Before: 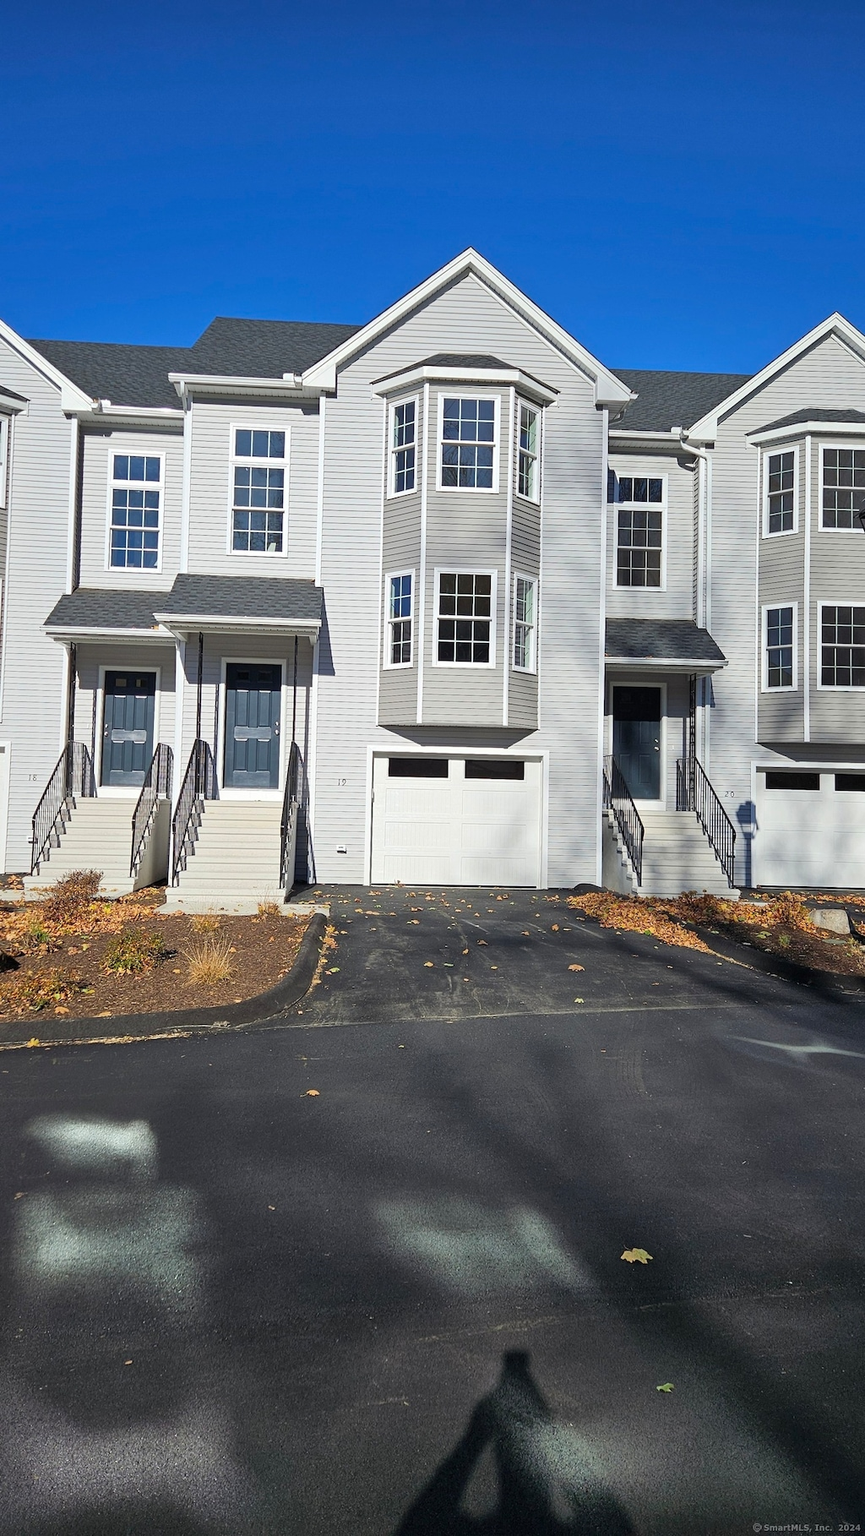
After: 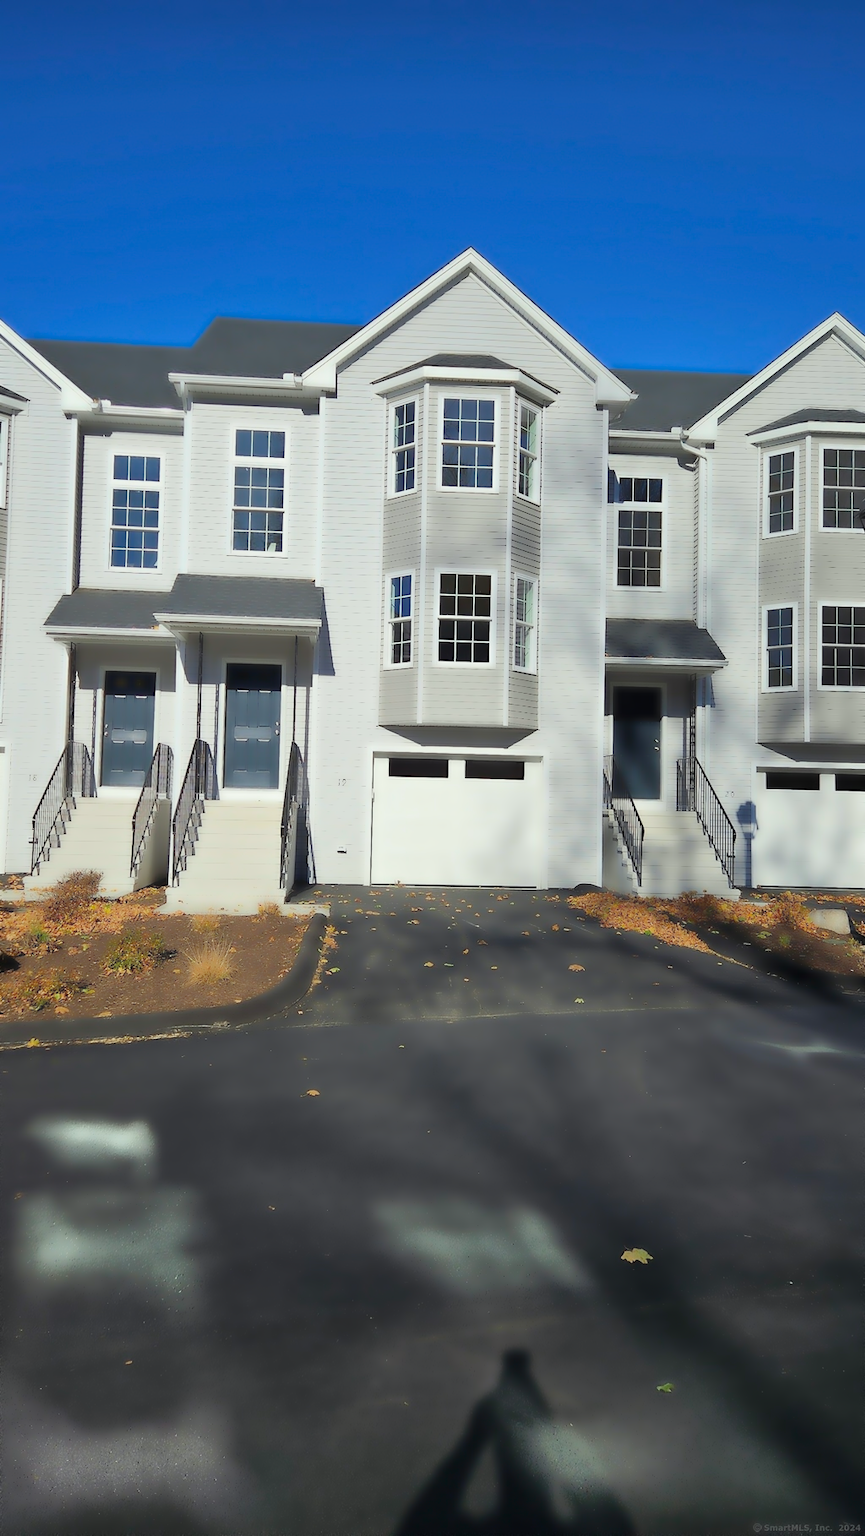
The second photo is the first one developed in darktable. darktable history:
lowpass: radius 4, soften with bilateral filter, unbound 0
color correction: highlights a* -2.68, highlights b* 2.57
